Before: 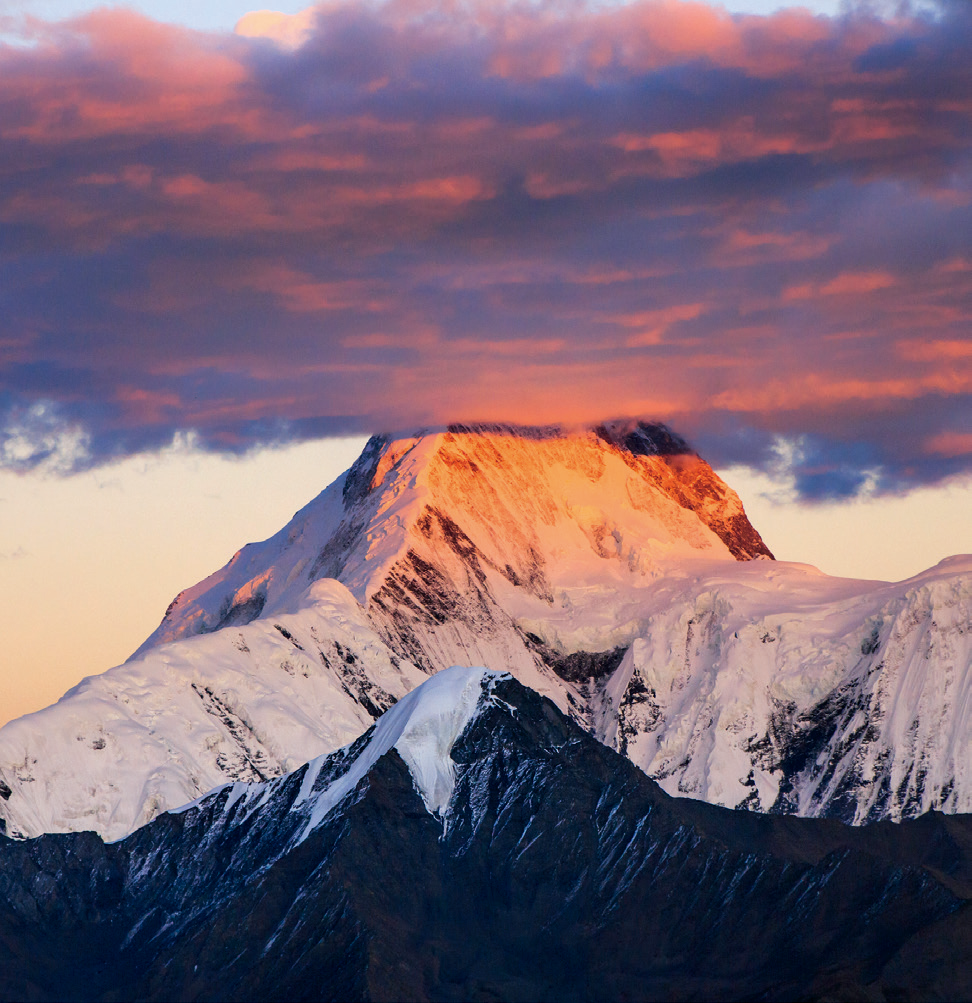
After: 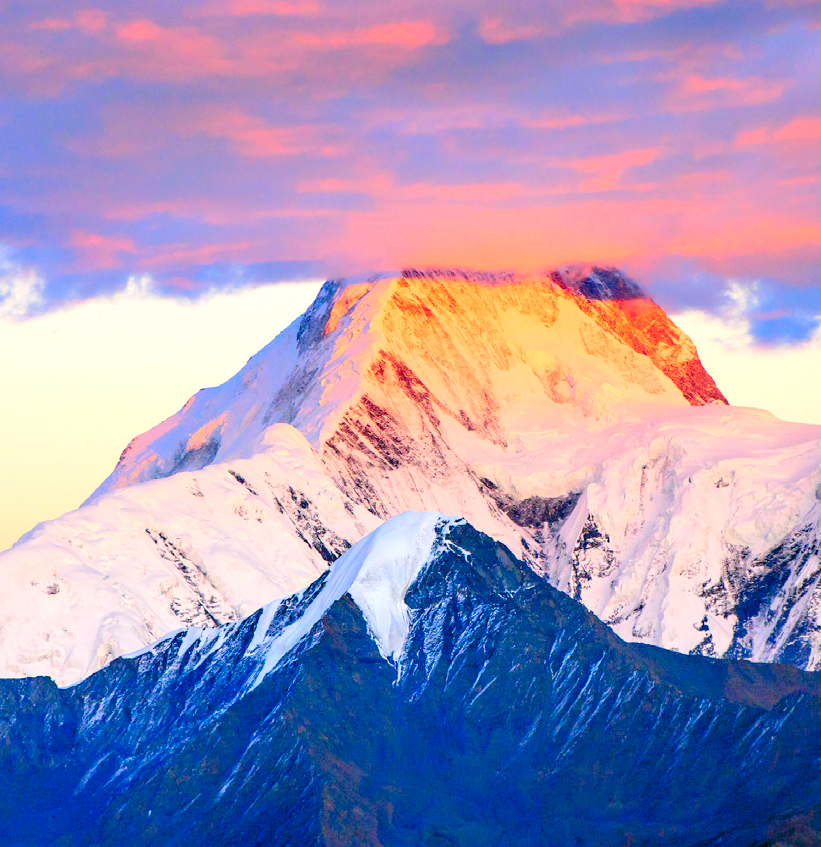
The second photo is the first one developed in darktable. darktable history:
levels: levels [0.008, 0.318, 0.836]
crop and rotate: left 4.842%, top 15.51%, right 10.668%
exposure: compensate highlight preservation false
color correction: highlights a* -0.182, highlights b* -0.124
